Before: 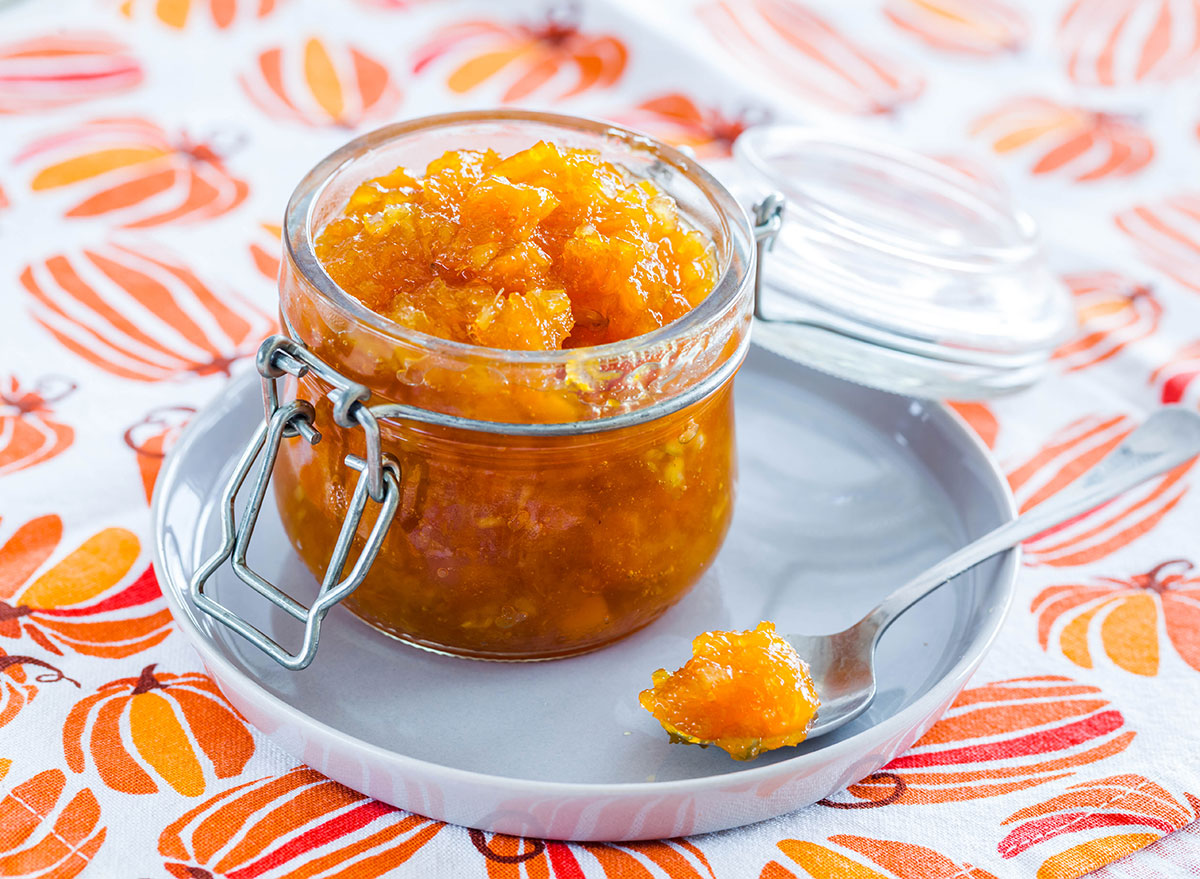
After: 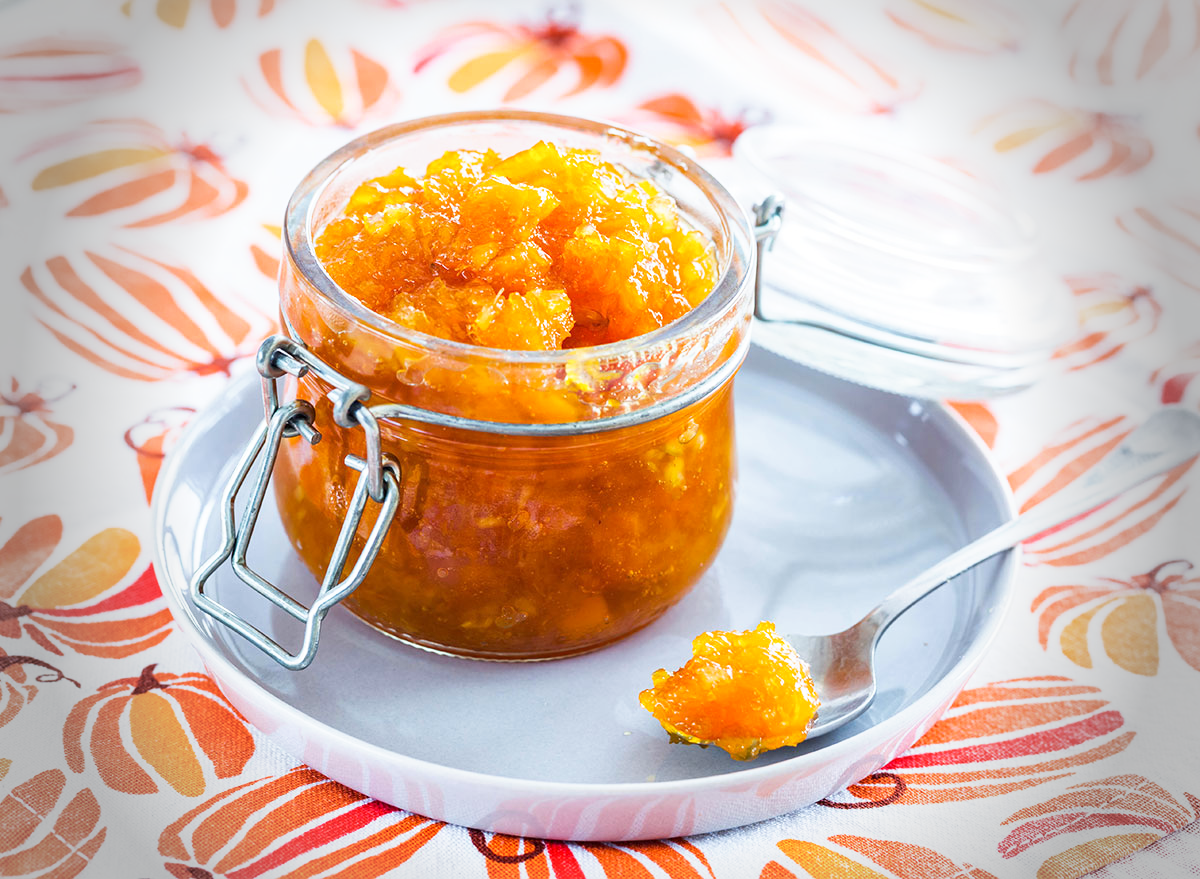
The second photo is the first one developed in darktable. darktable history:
vignetting: fall-off start 68.58%, fall-off radius 29.76%, width/height ratio 0.987, shape 0.852
base curve: curves: ch0 [(0, 0) (0.688, 0.865) (1, 1)], preserve colors none
